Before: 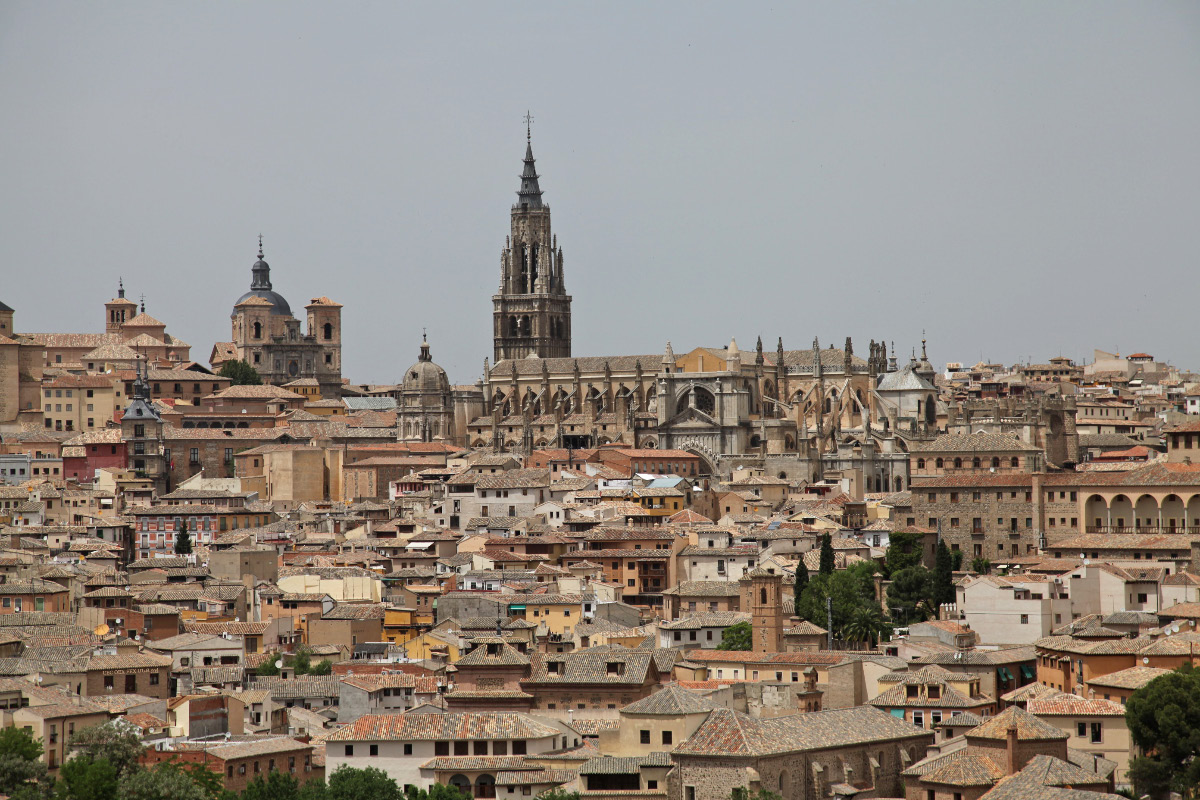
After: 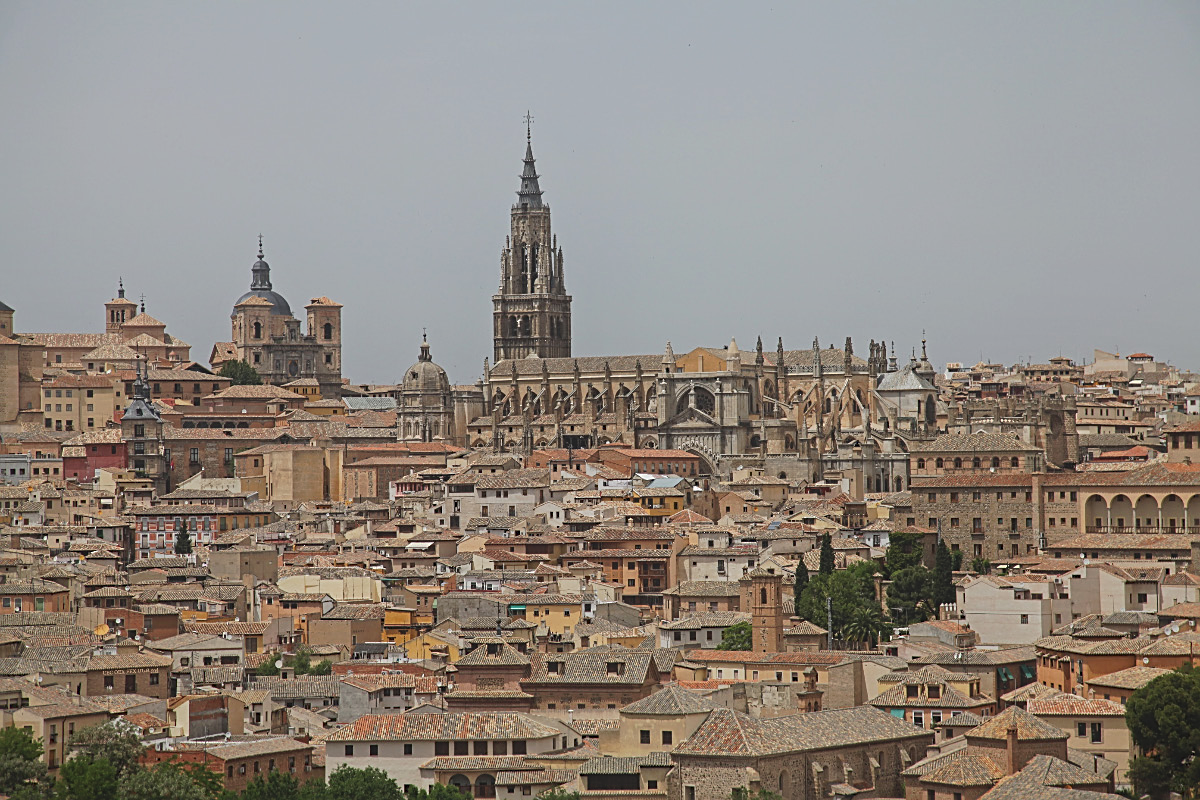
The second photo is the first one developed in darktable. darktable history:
contrast equalizer: y [[0.439, 0.44, 0.442, 0.457, 0.493, 0.498], [0.5 ×6], [0.5 ×6], [0 ×6], [0 ×6]]
sharpen: on, module defaults
tone curve: curves: ch0 [(0, 0) (0.003, 0.032) (0.011, 0.04) (0.025, 0.058) (0.044, 0.084) (0.069, 0.107) (0.1, 0.13) (0.136, 0.158) (0.177, 0.193) (0.224, 0.236) (0.277, 0.283) (0.335, 0.335) (0.399, 0.399) (0.468, 0.467) (0.543, 0.533) (0.623, 0.612) (0.709, 0.698) (0.801, 0.776) (0.898, 0.848) (1, 1)], preserve colors none
